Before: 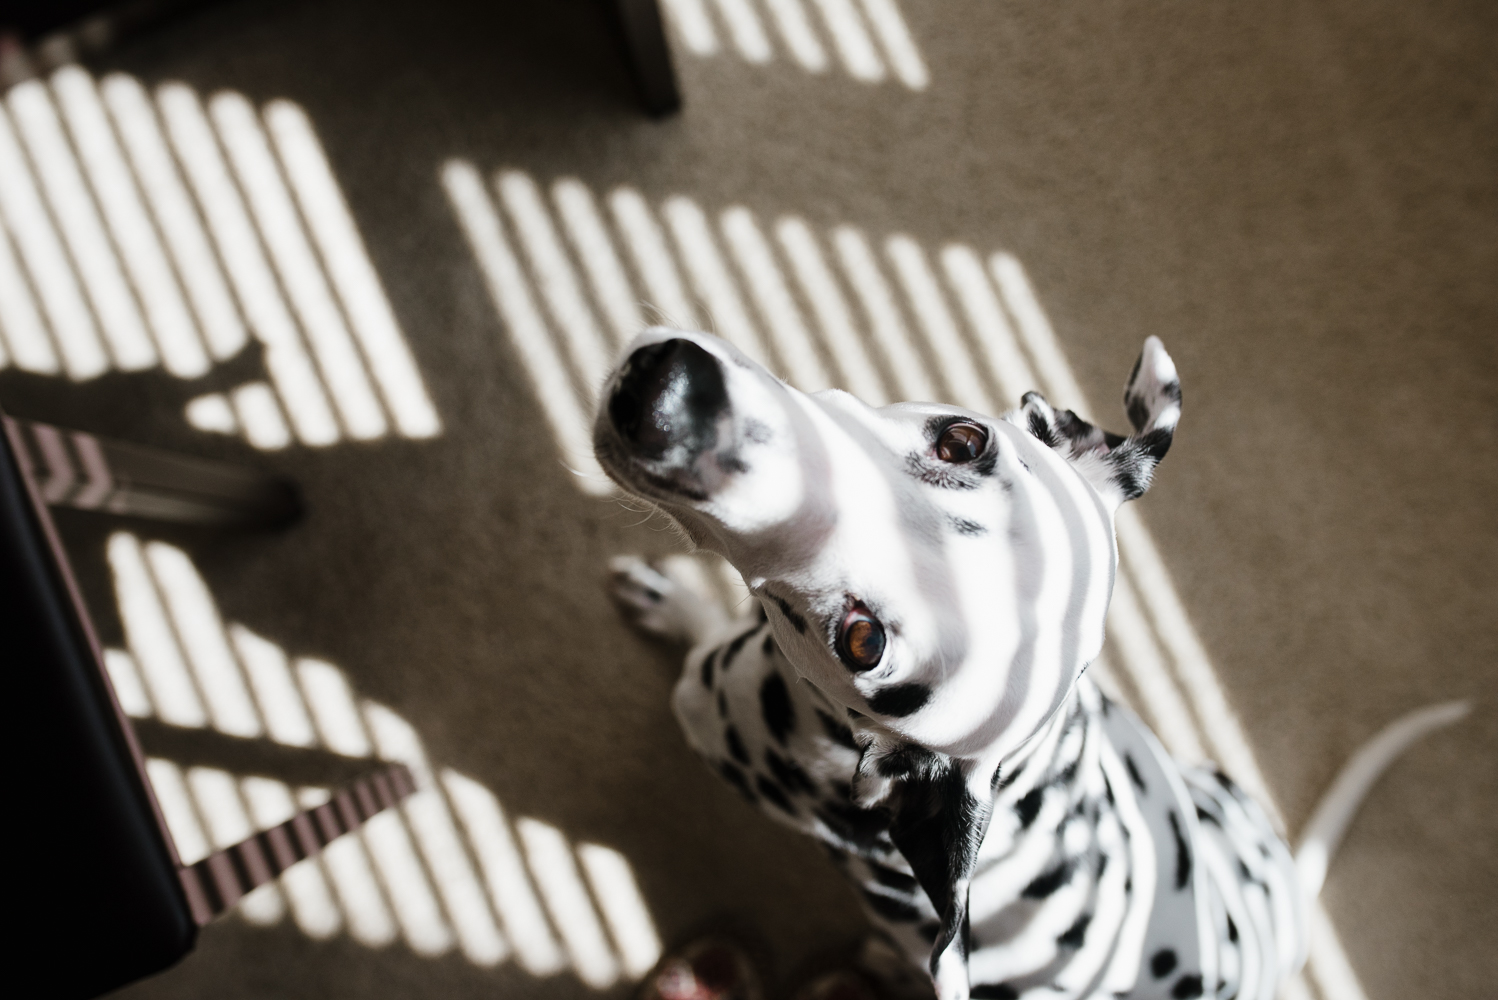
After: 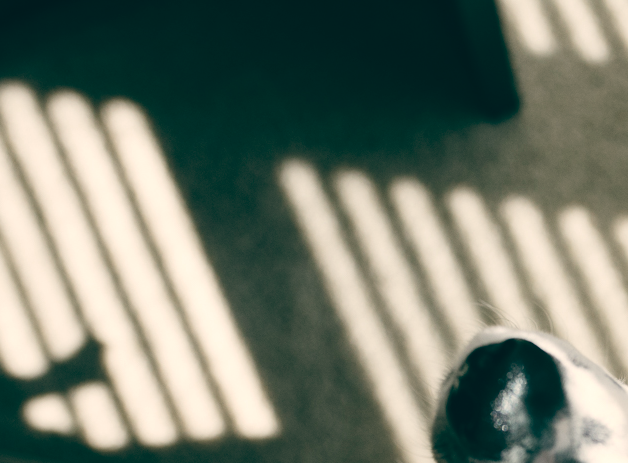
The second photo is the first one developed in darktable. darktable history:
crop and rotate: left 10.817%, top 0.062%, right 47.194%, bottom 53.626%
color balance: lift [1.005, 0.99, 1.007, 1.01], gamma [1, 0.979, 1.011, 1.021], gain [0.923, 1.098, 1.025, 0.902], input saturation 90.45%, contrast 7.73%, output saturation 105.91%
